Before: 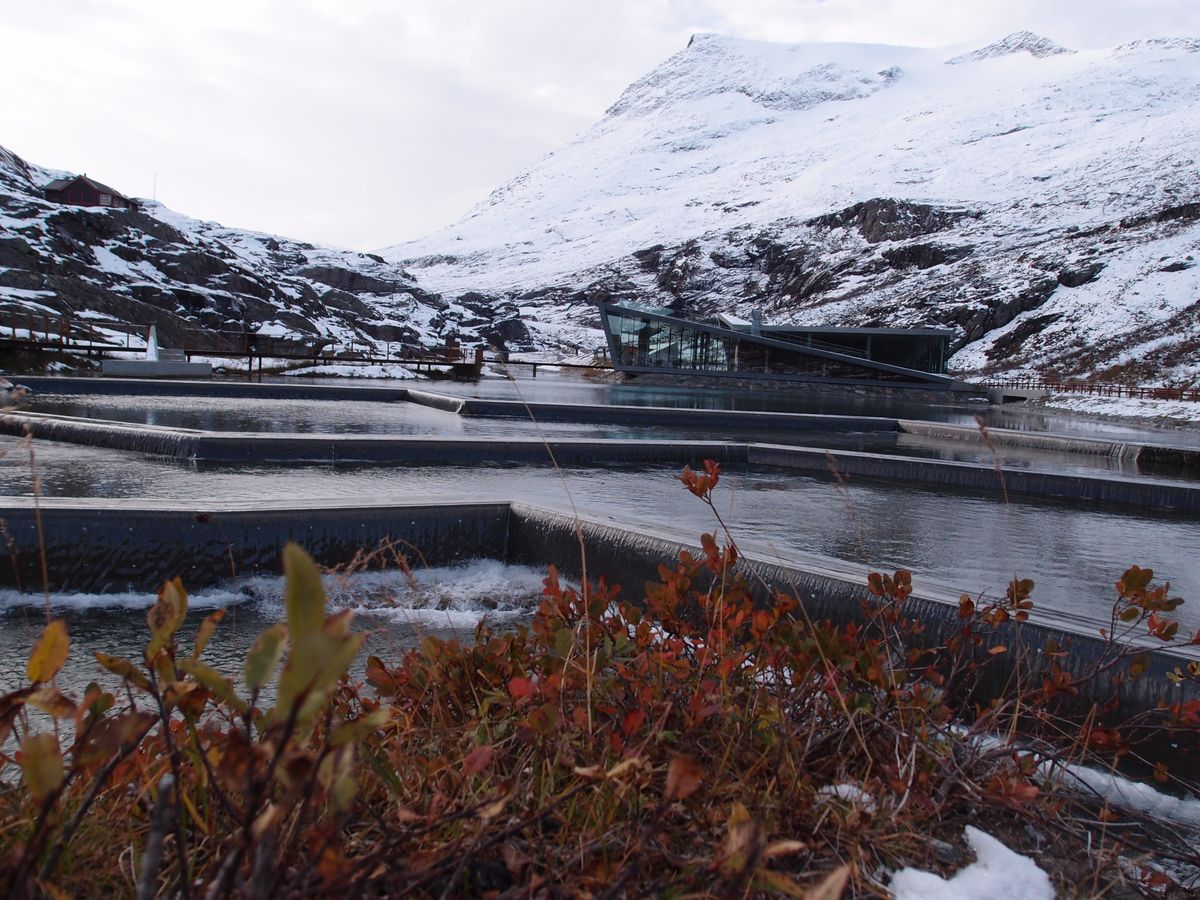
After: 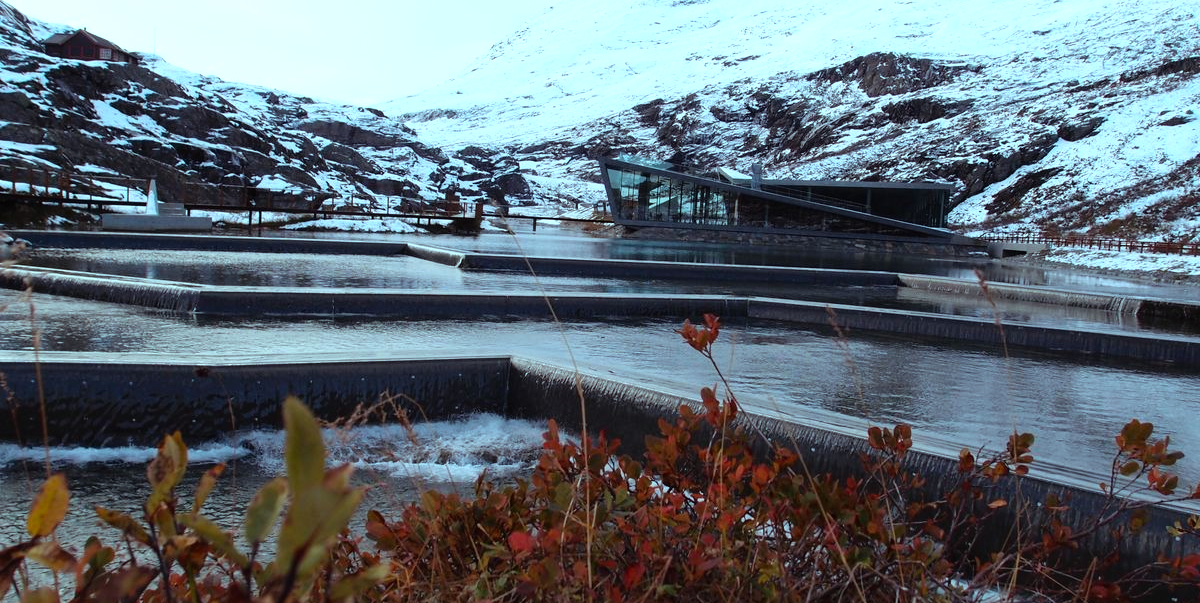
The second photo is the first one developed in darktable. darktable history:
contrast brightness saturation: saturation 0.096
crop: top 16.231%, bottom 16.679%
tone equalizer: -8 EV -0.379 EV, -7 EV -0.354 EV, -6 EV -0.359 EV, -5 EV -0.251 EV, -3 EV 0.245 EV, -2 EV 0.311 EV, -1 EV 0.4 EV, +0 EV 0.389 EV
color balance rgb: shadows lift › luminance -9.618%, highlights gain › chroma 4.03%, highlights gain › hue 202.18°, perceptual saturation grading › global saturation 0%, global vibrance 9.891%
